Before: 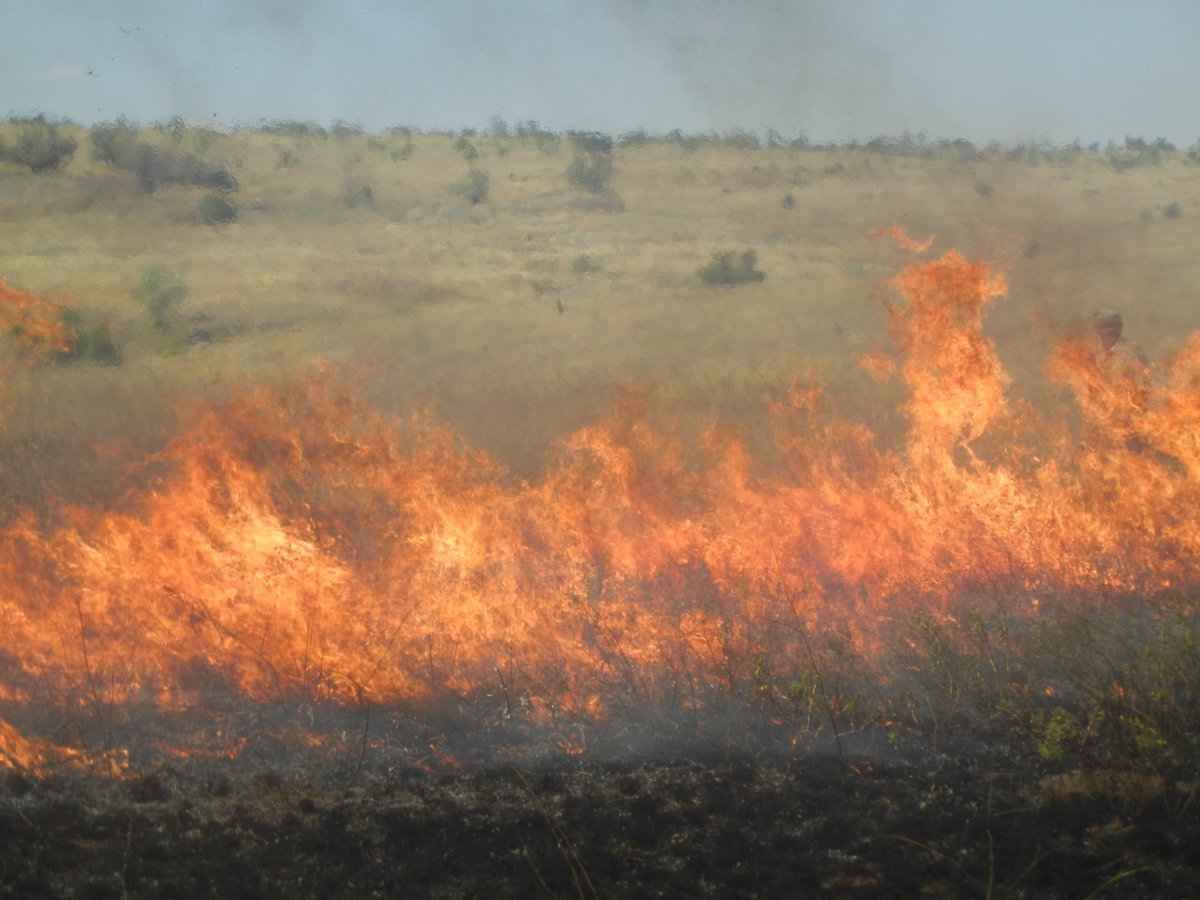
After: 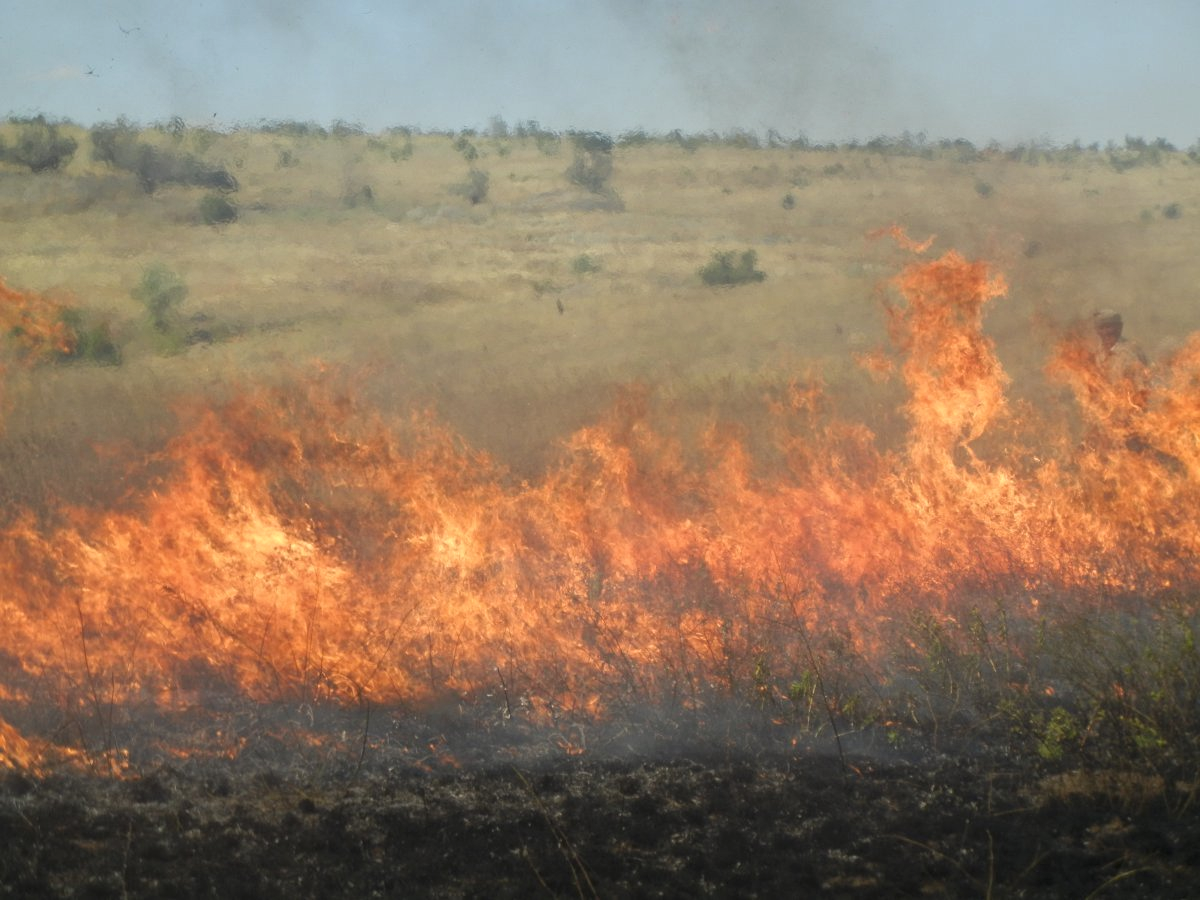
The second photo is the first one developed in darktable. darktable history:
levels: levels [0.016, 0.492, 0.969]
tone equalizer: edges refinement/feathering 500, mask exposure compensation -1.57 EV, preserve details no
local contrast: mode bilateral grid, contrast 28, coarseness 16, detail 116%, midtone range 0.2
color zones: curves: ch0 [(0.068, 0.464) (0.25, 0.5) (0.48, 0.508) (0.75, 0.536) (0.886, 0.476) (0.967, 0.456)]; ch1 [(0.066, 0.456) (0.25, 0.5) (0.616, 0.508) (0.746, 0.56) (0.934, 0.444)]
